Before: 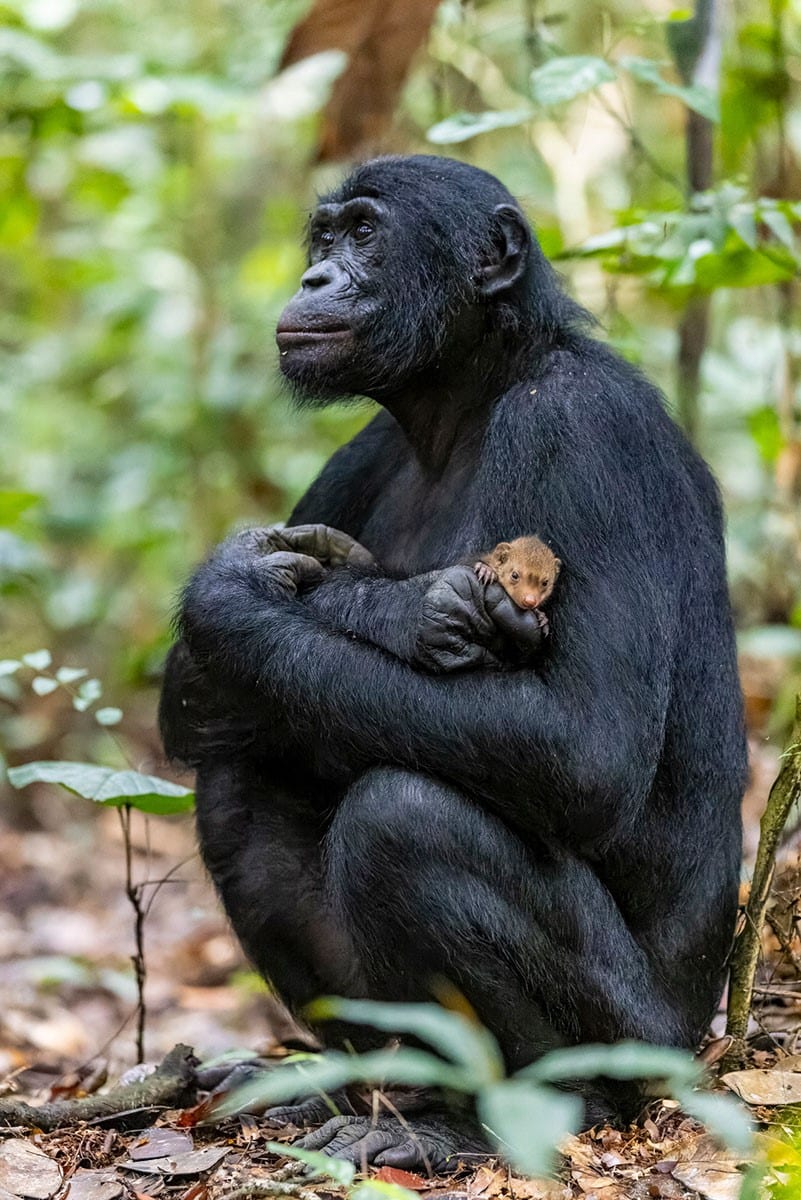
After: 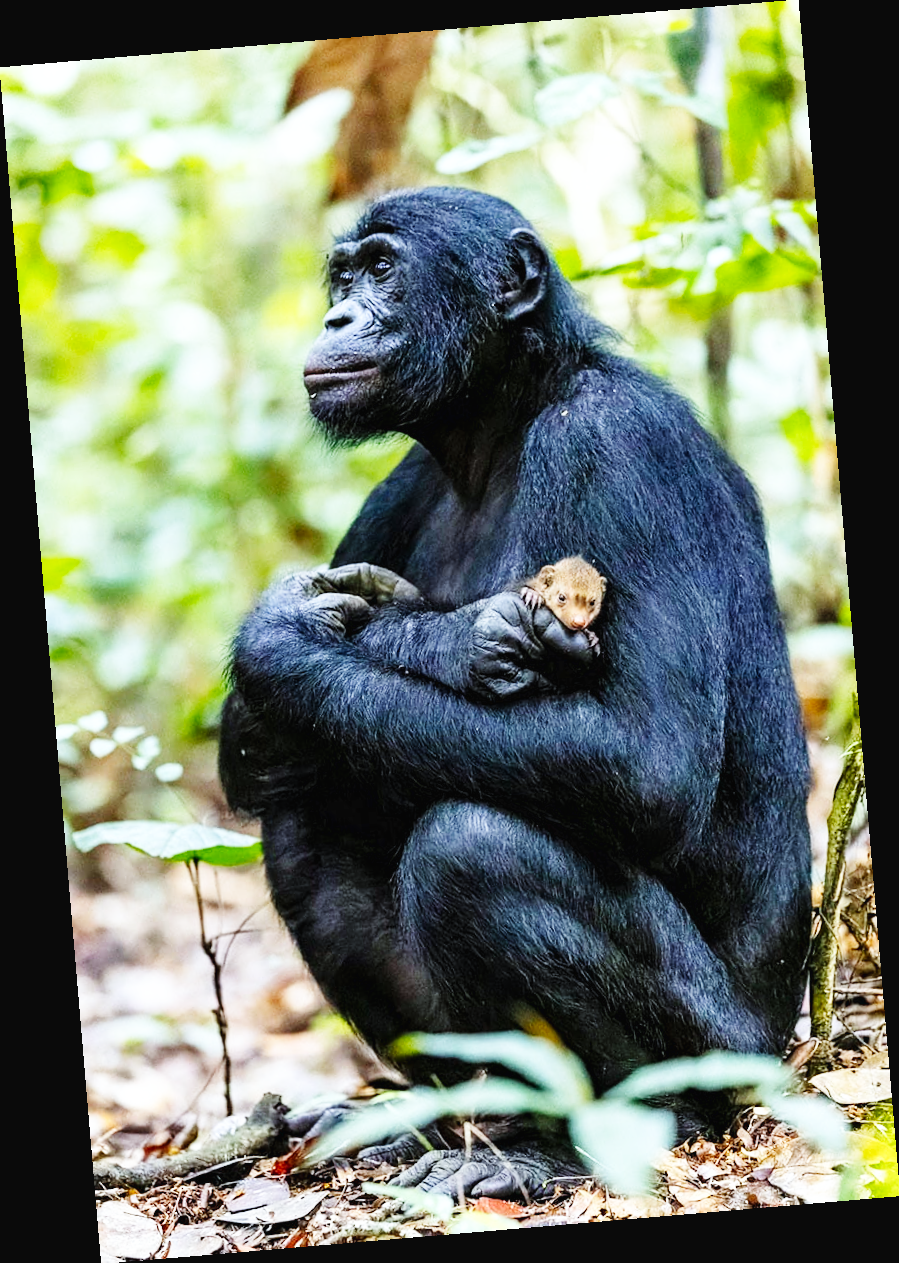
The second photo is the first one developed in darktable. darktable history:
rotate and perspective: rotation -4.86°, automatic cropping off
white balance: red 0.925, blue 1.046
base curve: curves: ch0 [(0, 0.003) (0.001, 0.002) (0.006, 0.004) (0.02, 0.022) (0.048, 0.086) (0.094, 0.234) (0.162, 0.431) (0.258, 0.629) (0.385, 0.8) (0.548, 0.918) (0.751, 0.988) (1, 1)], preserve colors none
